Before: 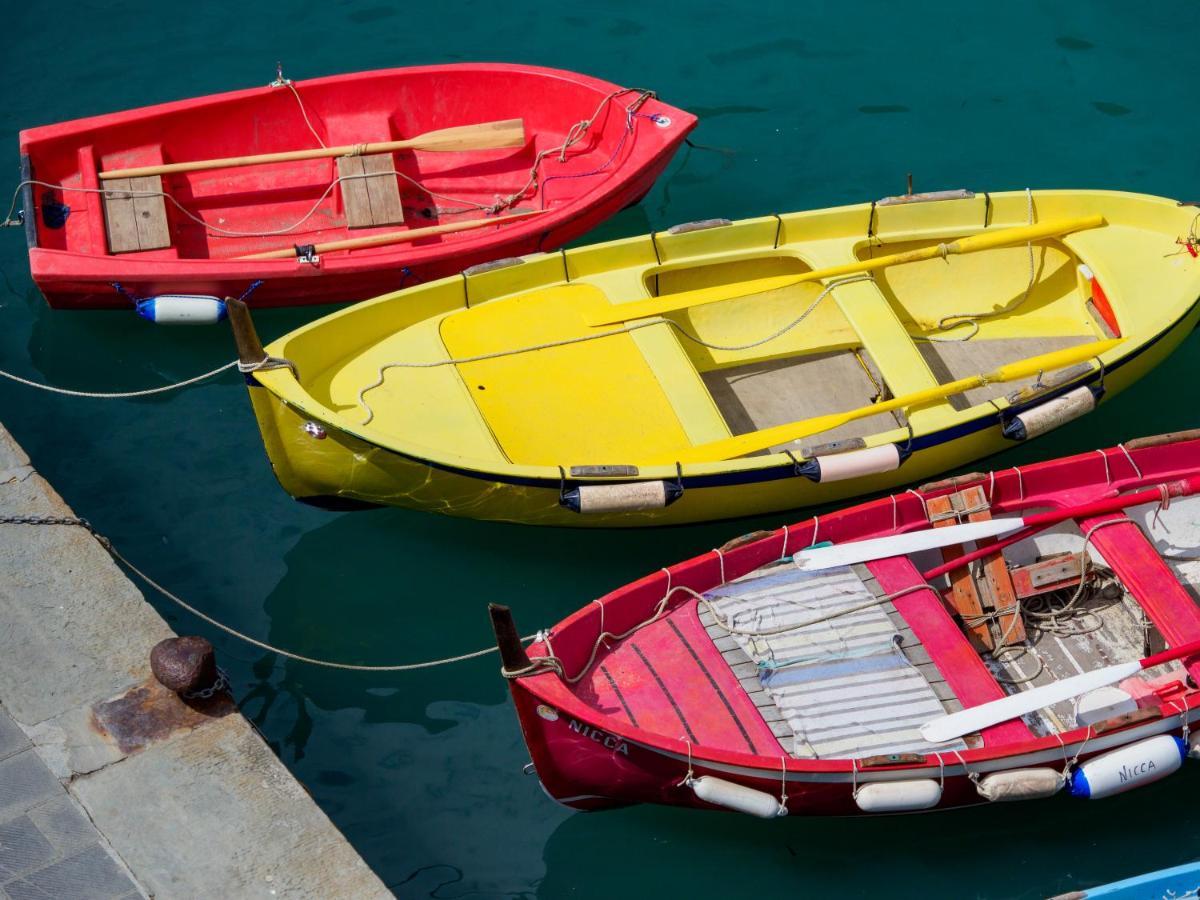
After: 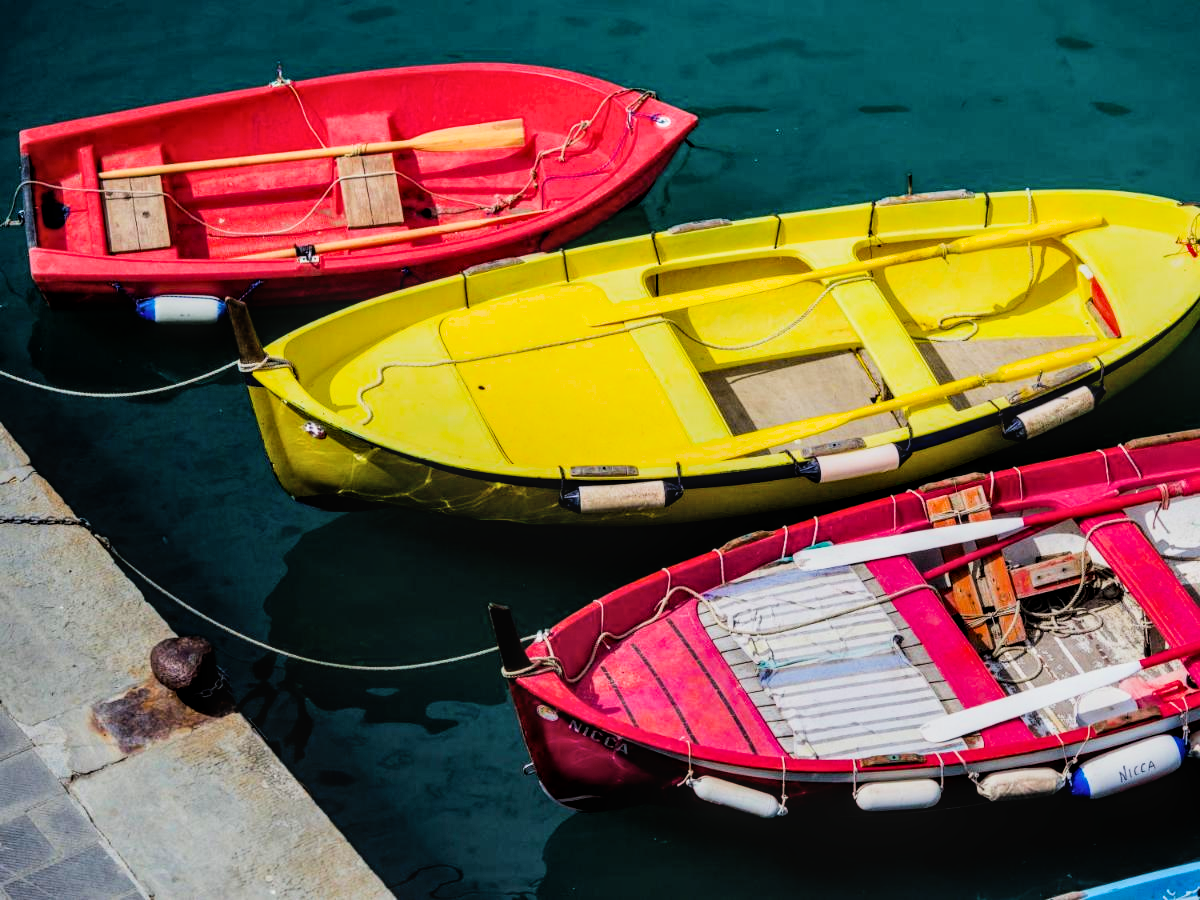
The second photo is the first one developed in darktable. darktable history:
local contrast: on, module defaults
exposure: black level correction 0, exposure 0.3 EV, compensate highlight preservation false
color balance rgb: perceptual saturation grading › global saturation 20%, global vibrance 20%
filmic rgb: black relative exposure -5 EV, hardness 2.88, contrast 1.4, highlights saturation mix -30%
